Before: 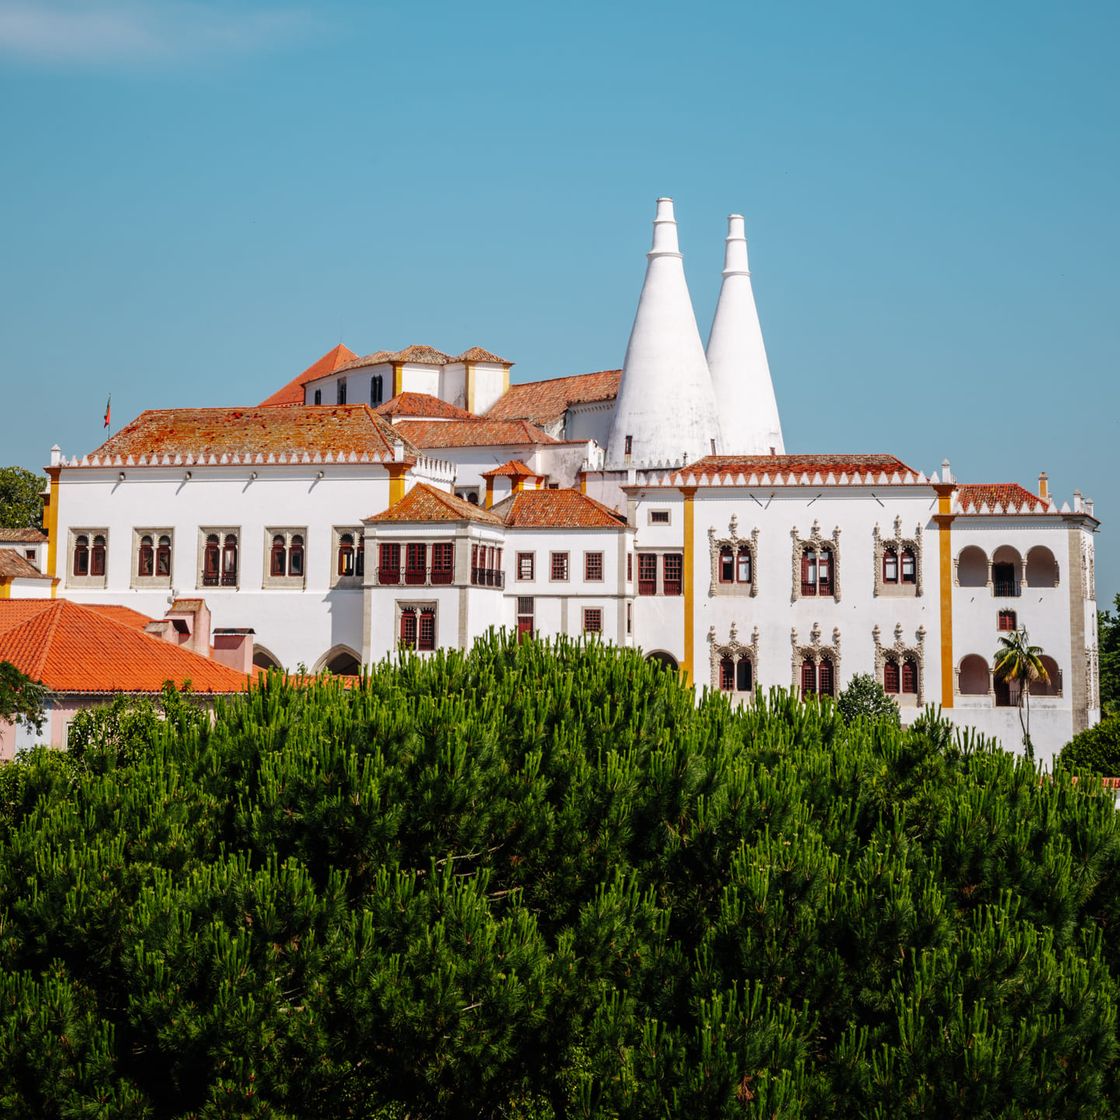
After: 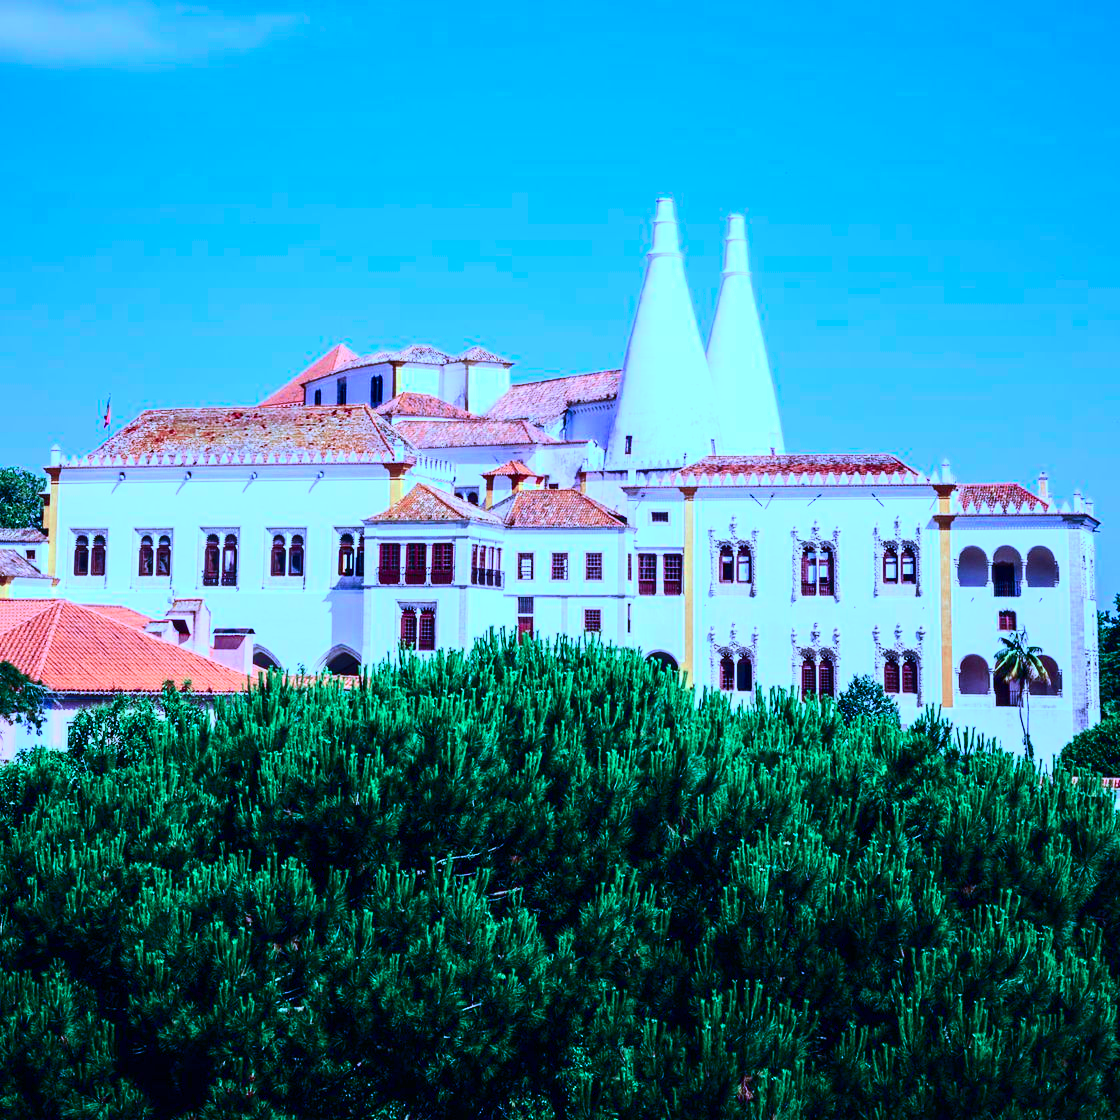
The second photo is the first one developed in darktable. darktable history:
contrast brightness saturation: contrast 0.28
exposure: black level correction 0, exposure 0.7 EV, compensate exposure bias true, compensate highlight preservation false
color calibration: output R [0.948, 0.091, -0.04, 0], output G [-0.3, 1.384, -0.085, 0], output B [-0.108, 0.061, 1.08, 0], illuminant as shot in camera, x 0.484, y 0.43, temperature 2405.29 K
